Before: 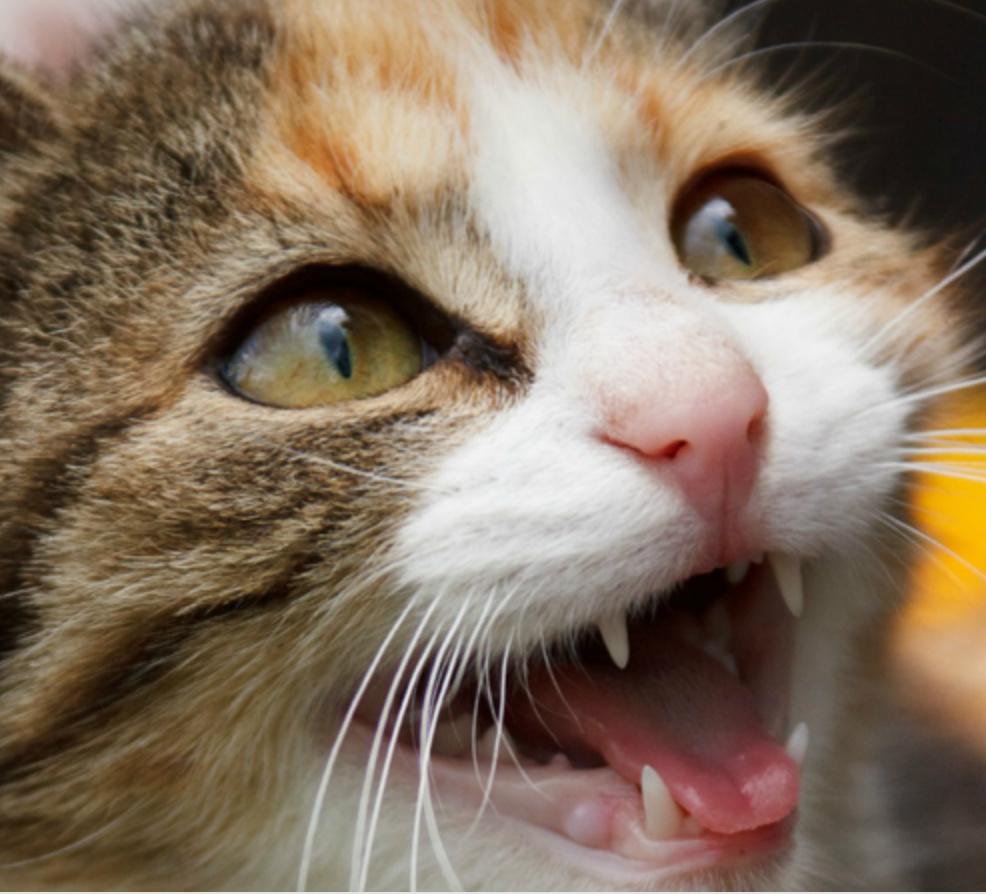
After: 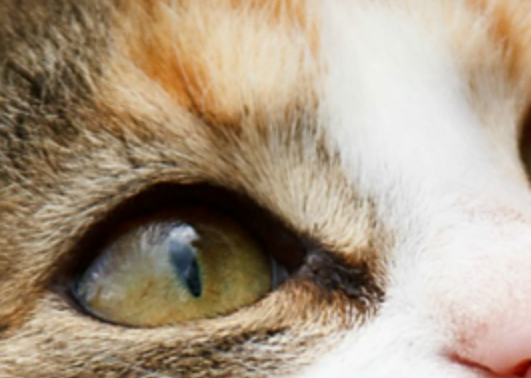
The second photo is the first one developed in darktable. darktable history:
sharpen: on, module defaults
crop: left 15.306%, top 9.065%, right 30.789%, bottom 48.638%
shadows and highlights: shadows 0, highlights 40
